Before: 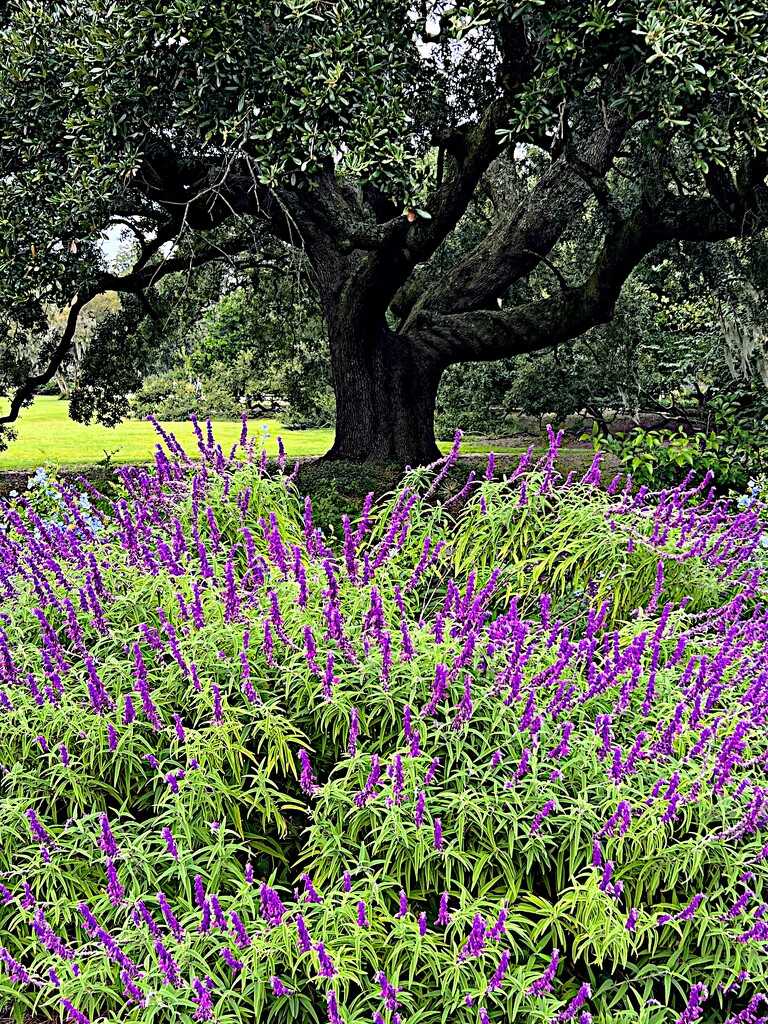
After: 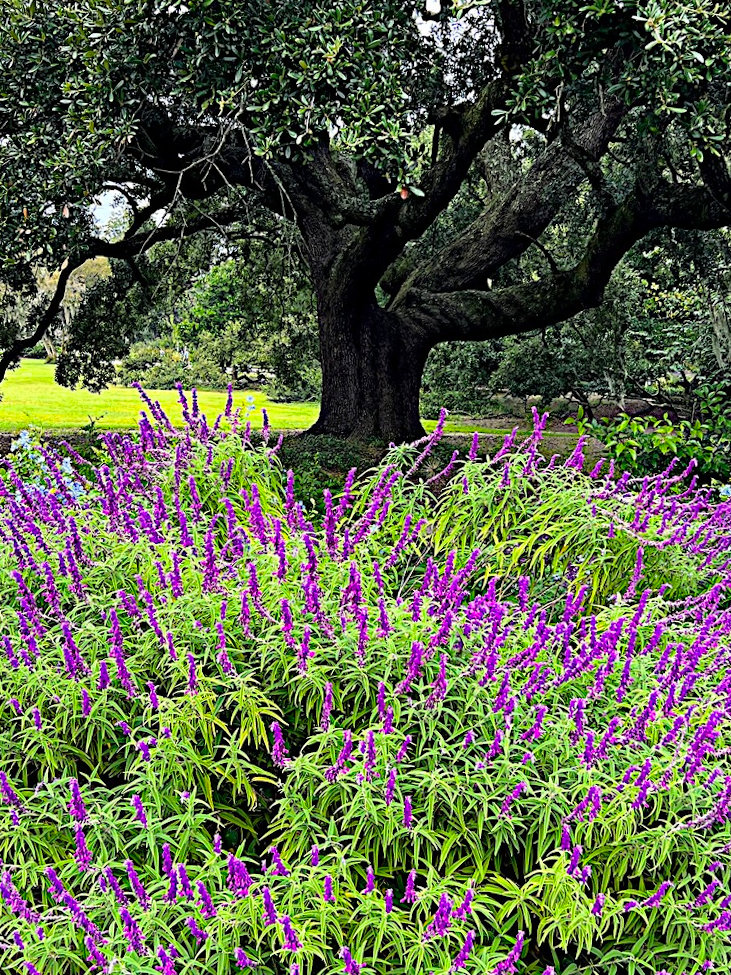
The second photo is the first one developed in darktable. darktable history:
crop and rotate: angle -2.19°
